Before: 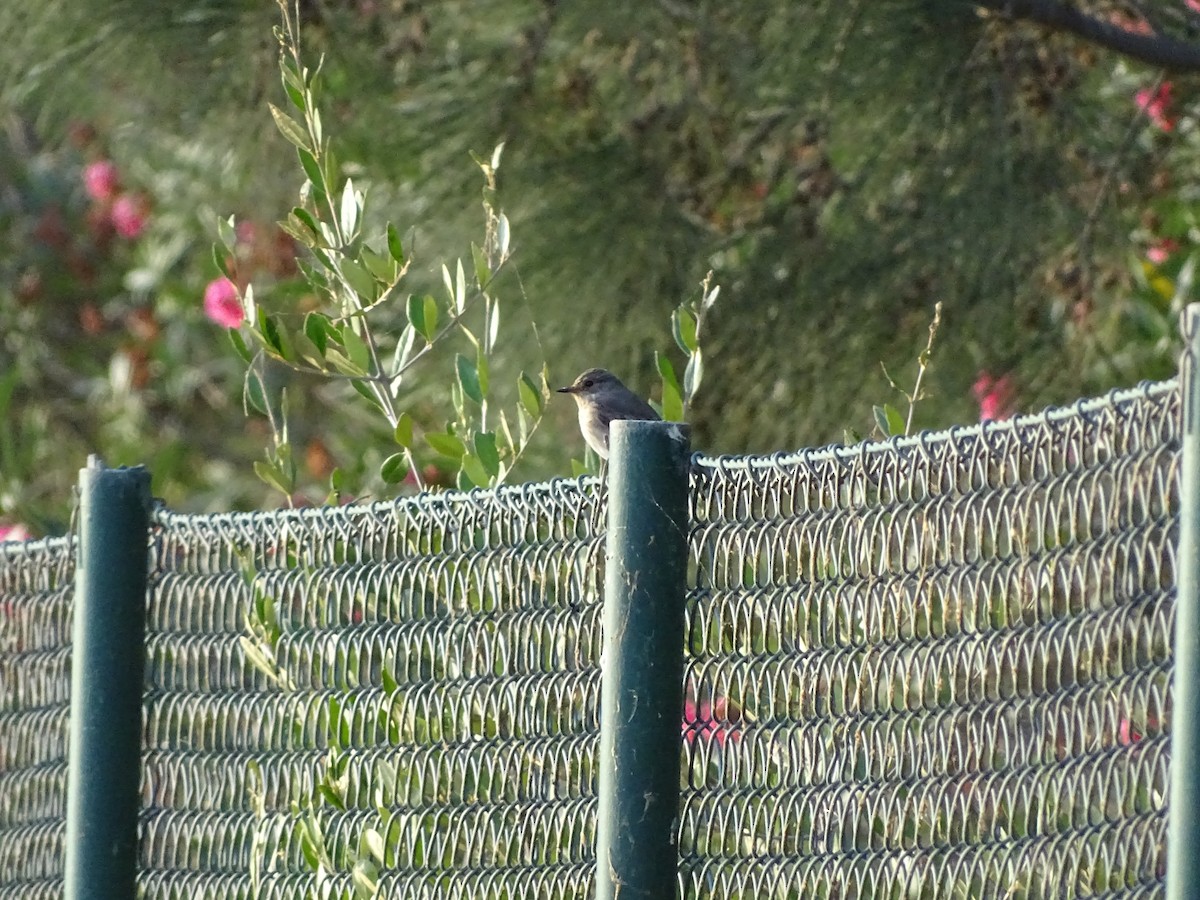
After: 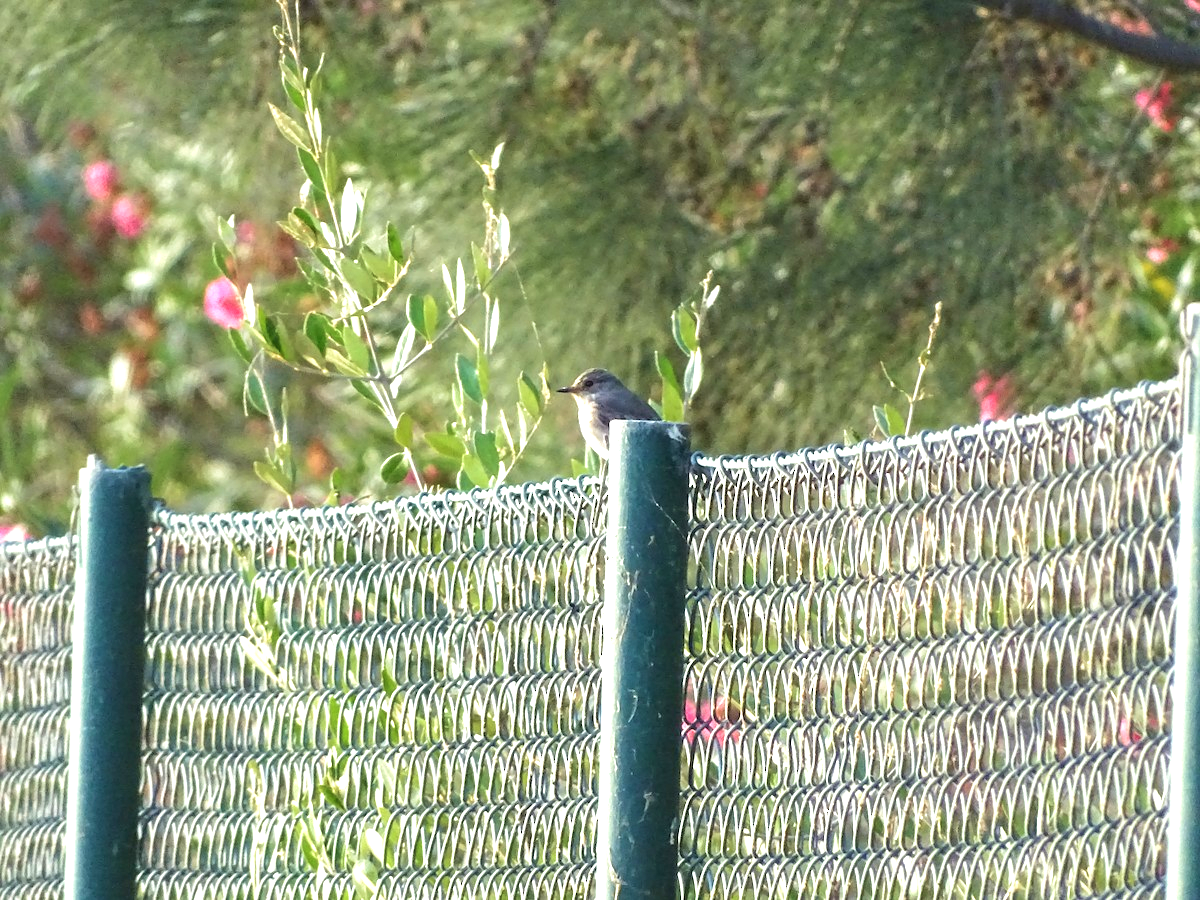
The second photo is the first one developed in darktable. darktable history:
exposure: black level correction 0, exposure 1.014 EV, compensate exposure bias true, compensate highlight preservation false
velvia: on, module defaults
contrast brightness saturation: saturation -0.063
